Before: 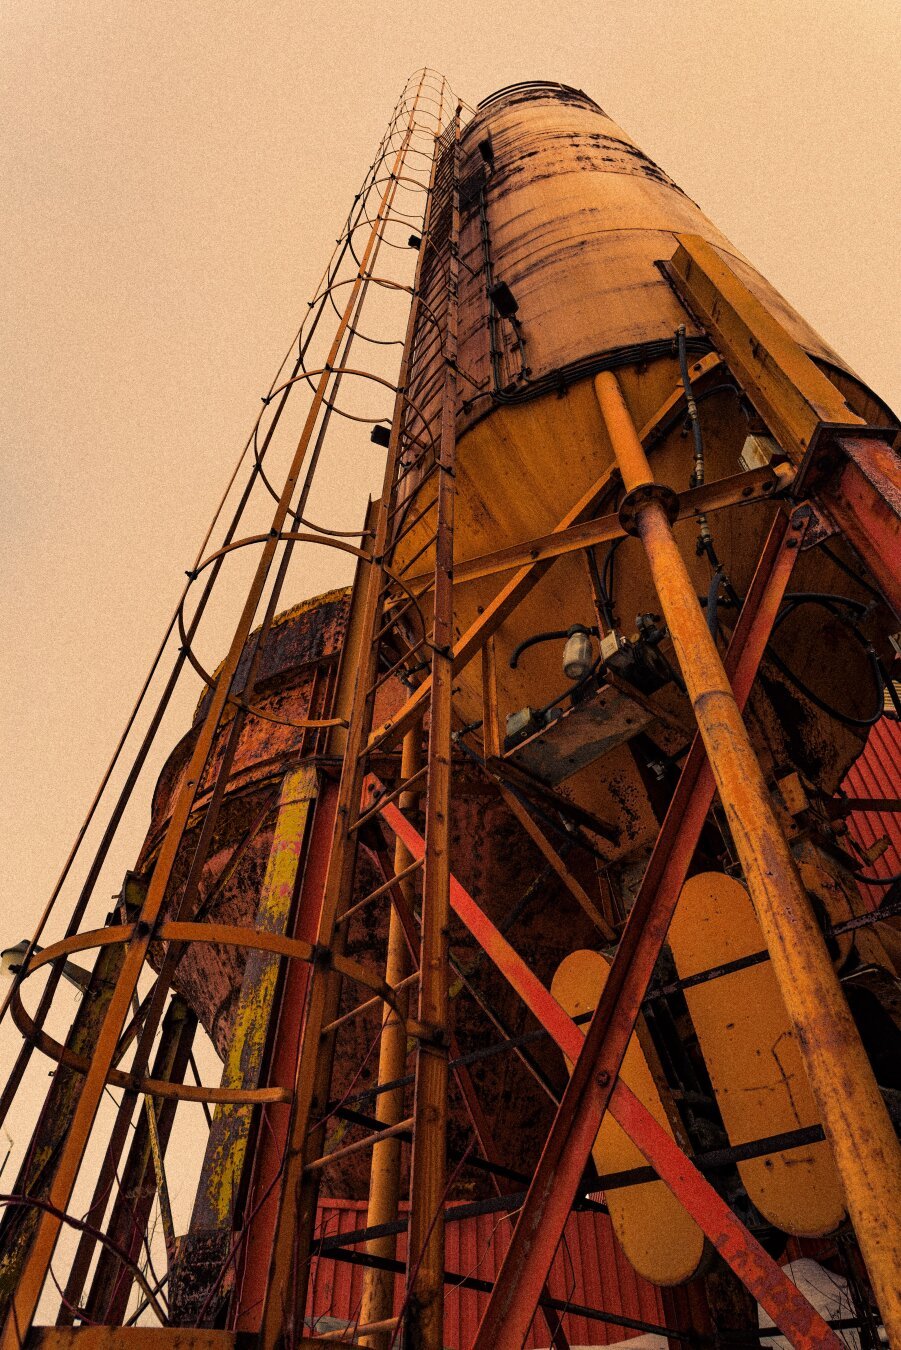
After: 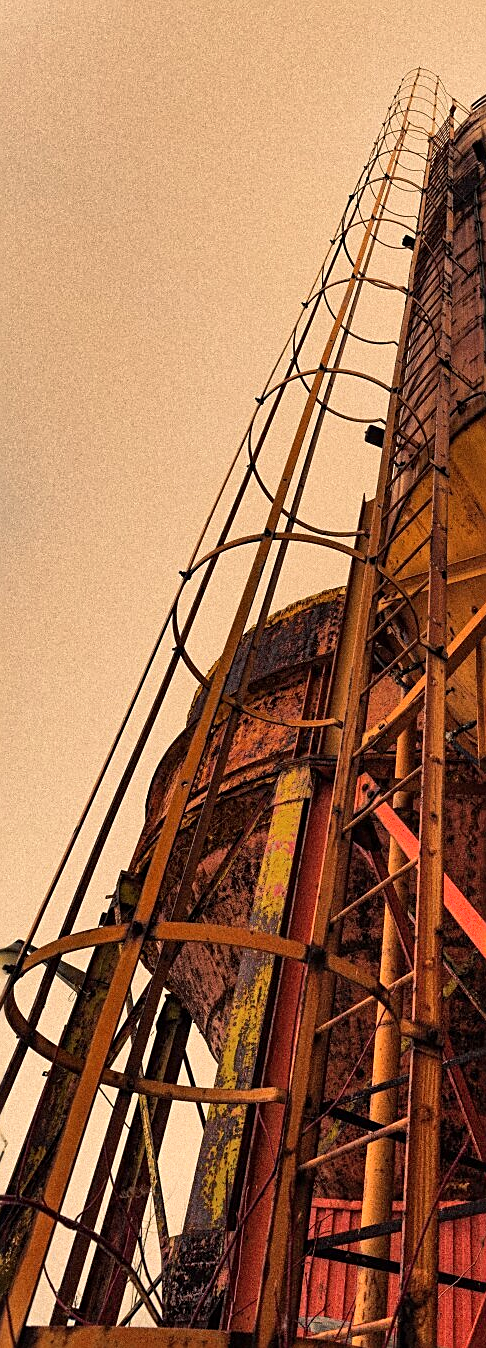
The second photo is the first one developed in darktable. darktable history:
crop: left 0.744%, right 45.31%, bottom 0.082%
exposure: exposure 0.151 EV, compensate highlight preservation false
sharpen: on, module defaults
shadows and highlights: soften with gaussian
